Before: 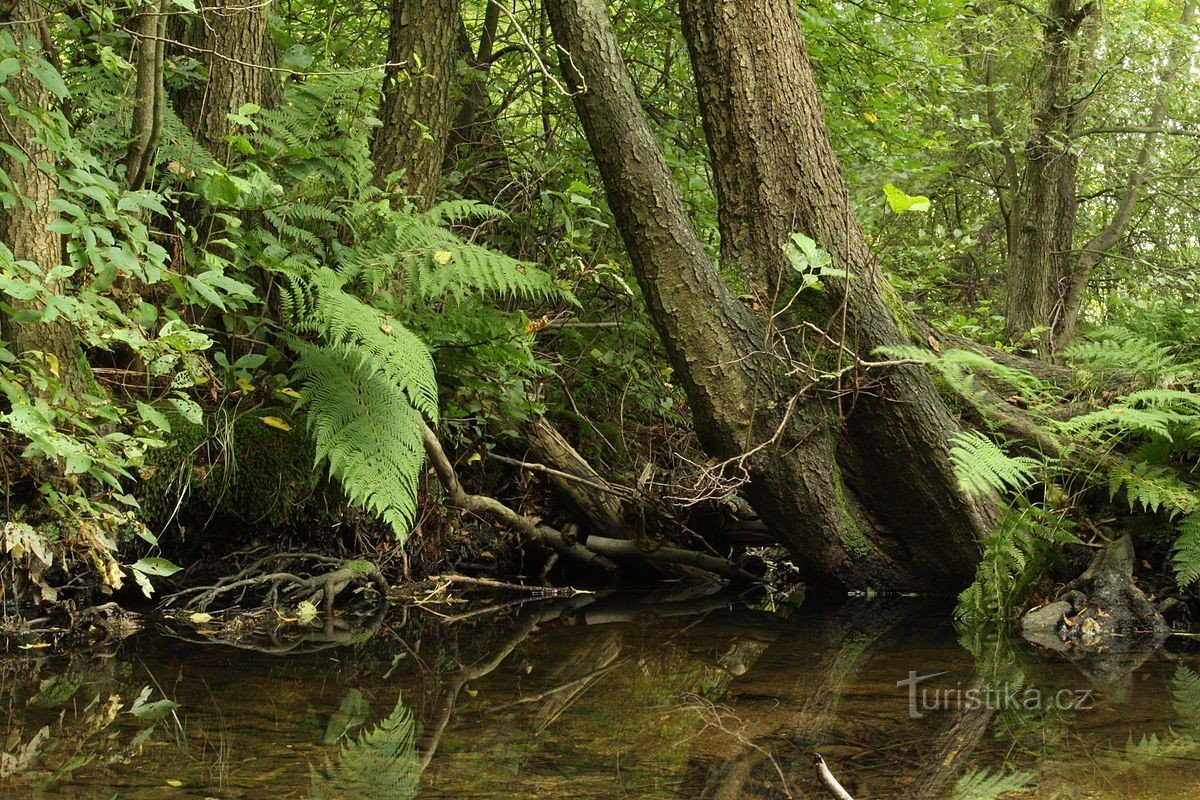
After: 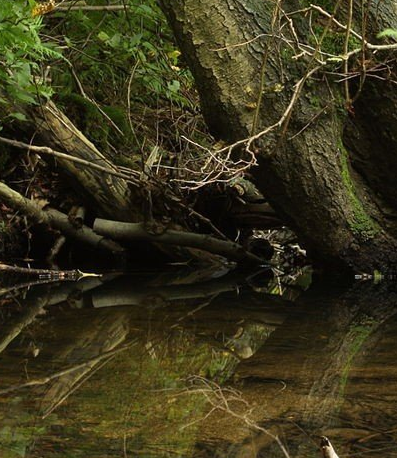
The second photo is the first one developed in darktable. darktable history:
crop: left 41.139%, top 39.684%, right 25.758%, bottom 3.059%
